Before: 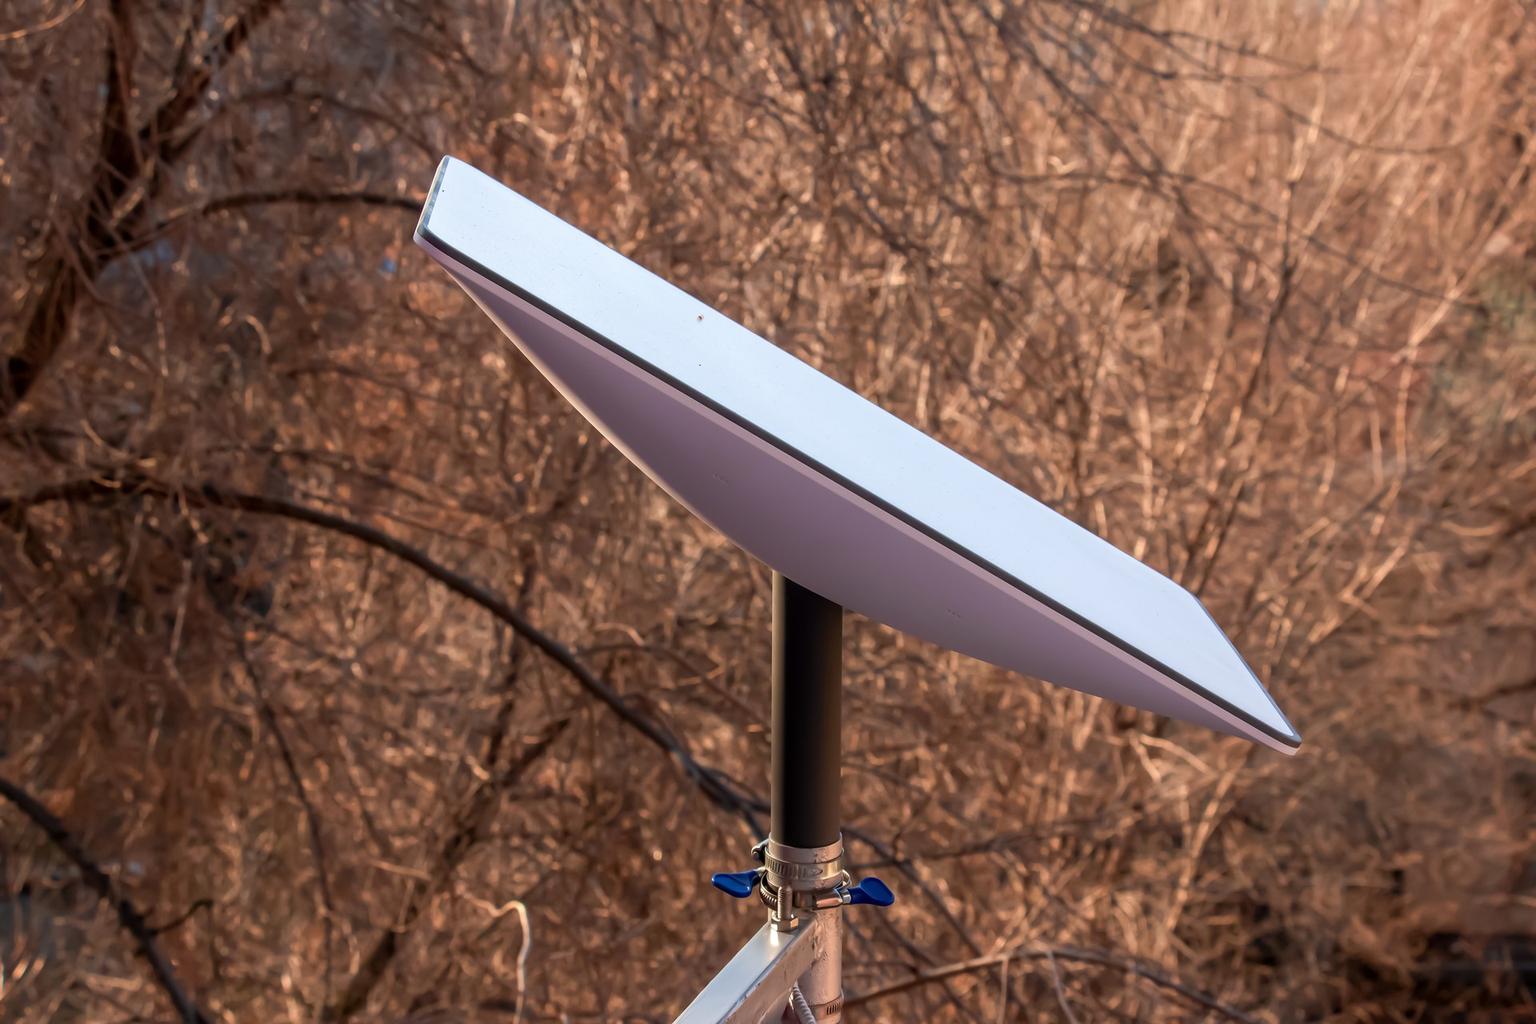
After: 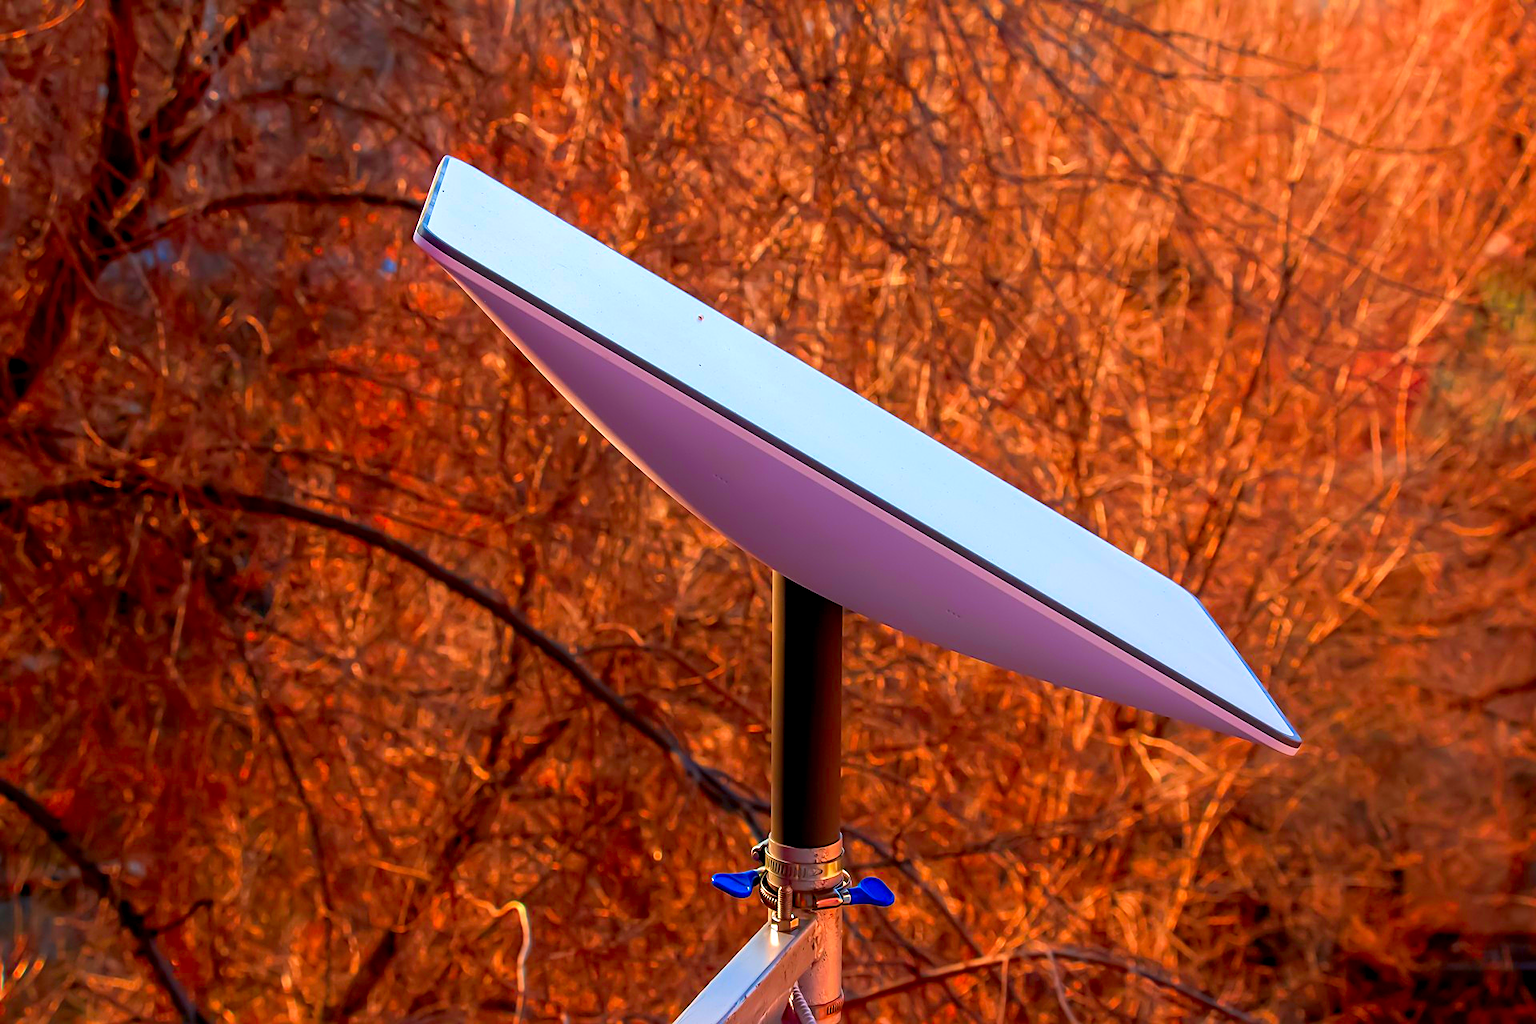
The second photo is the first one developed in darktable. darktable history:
exposure: black level correction 0.005, exposure 0.001 EV, compensate highlight preservation false
color correction: highlights a* 1.59, highlights b* -1.77, saturation 2.52
sharpen: on, module defaults
